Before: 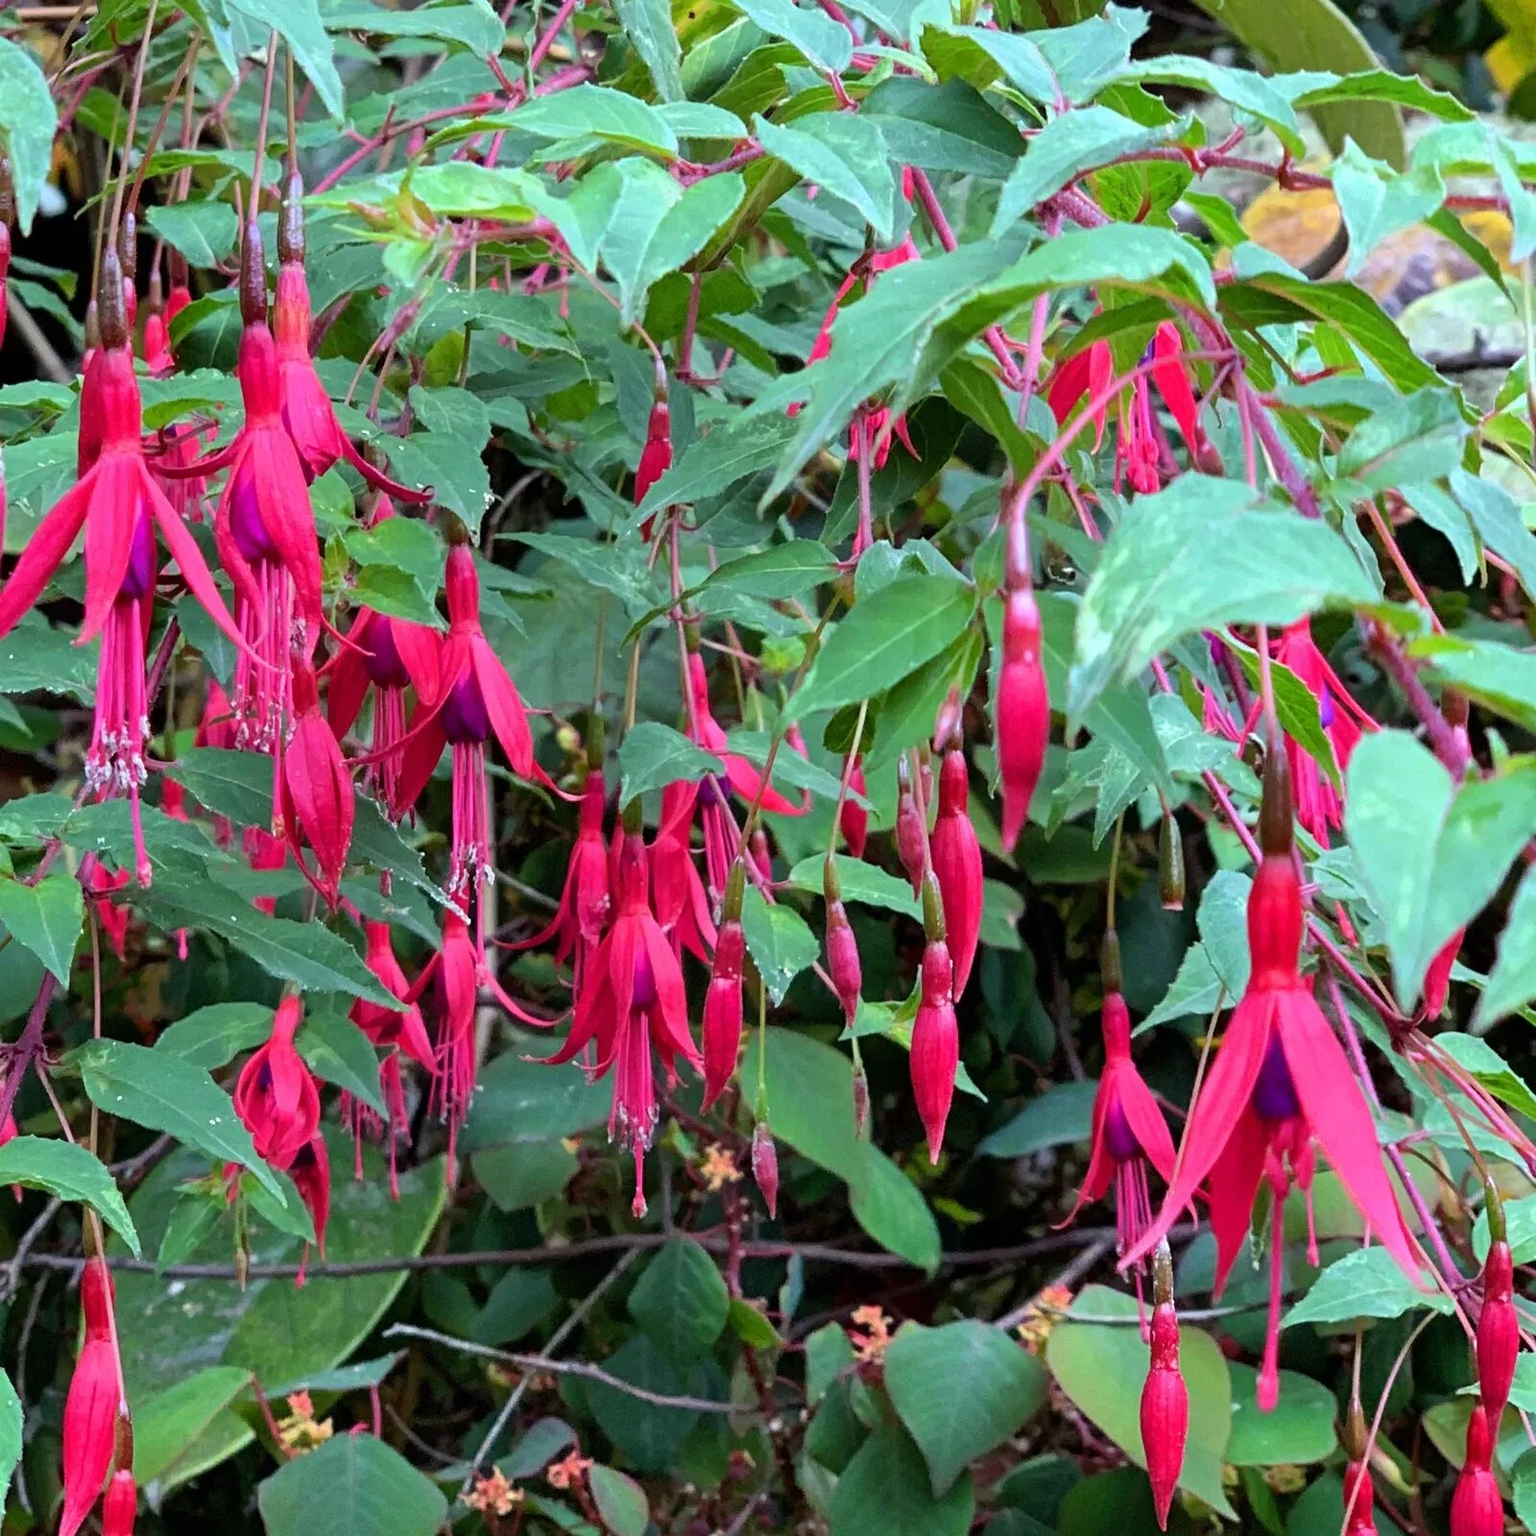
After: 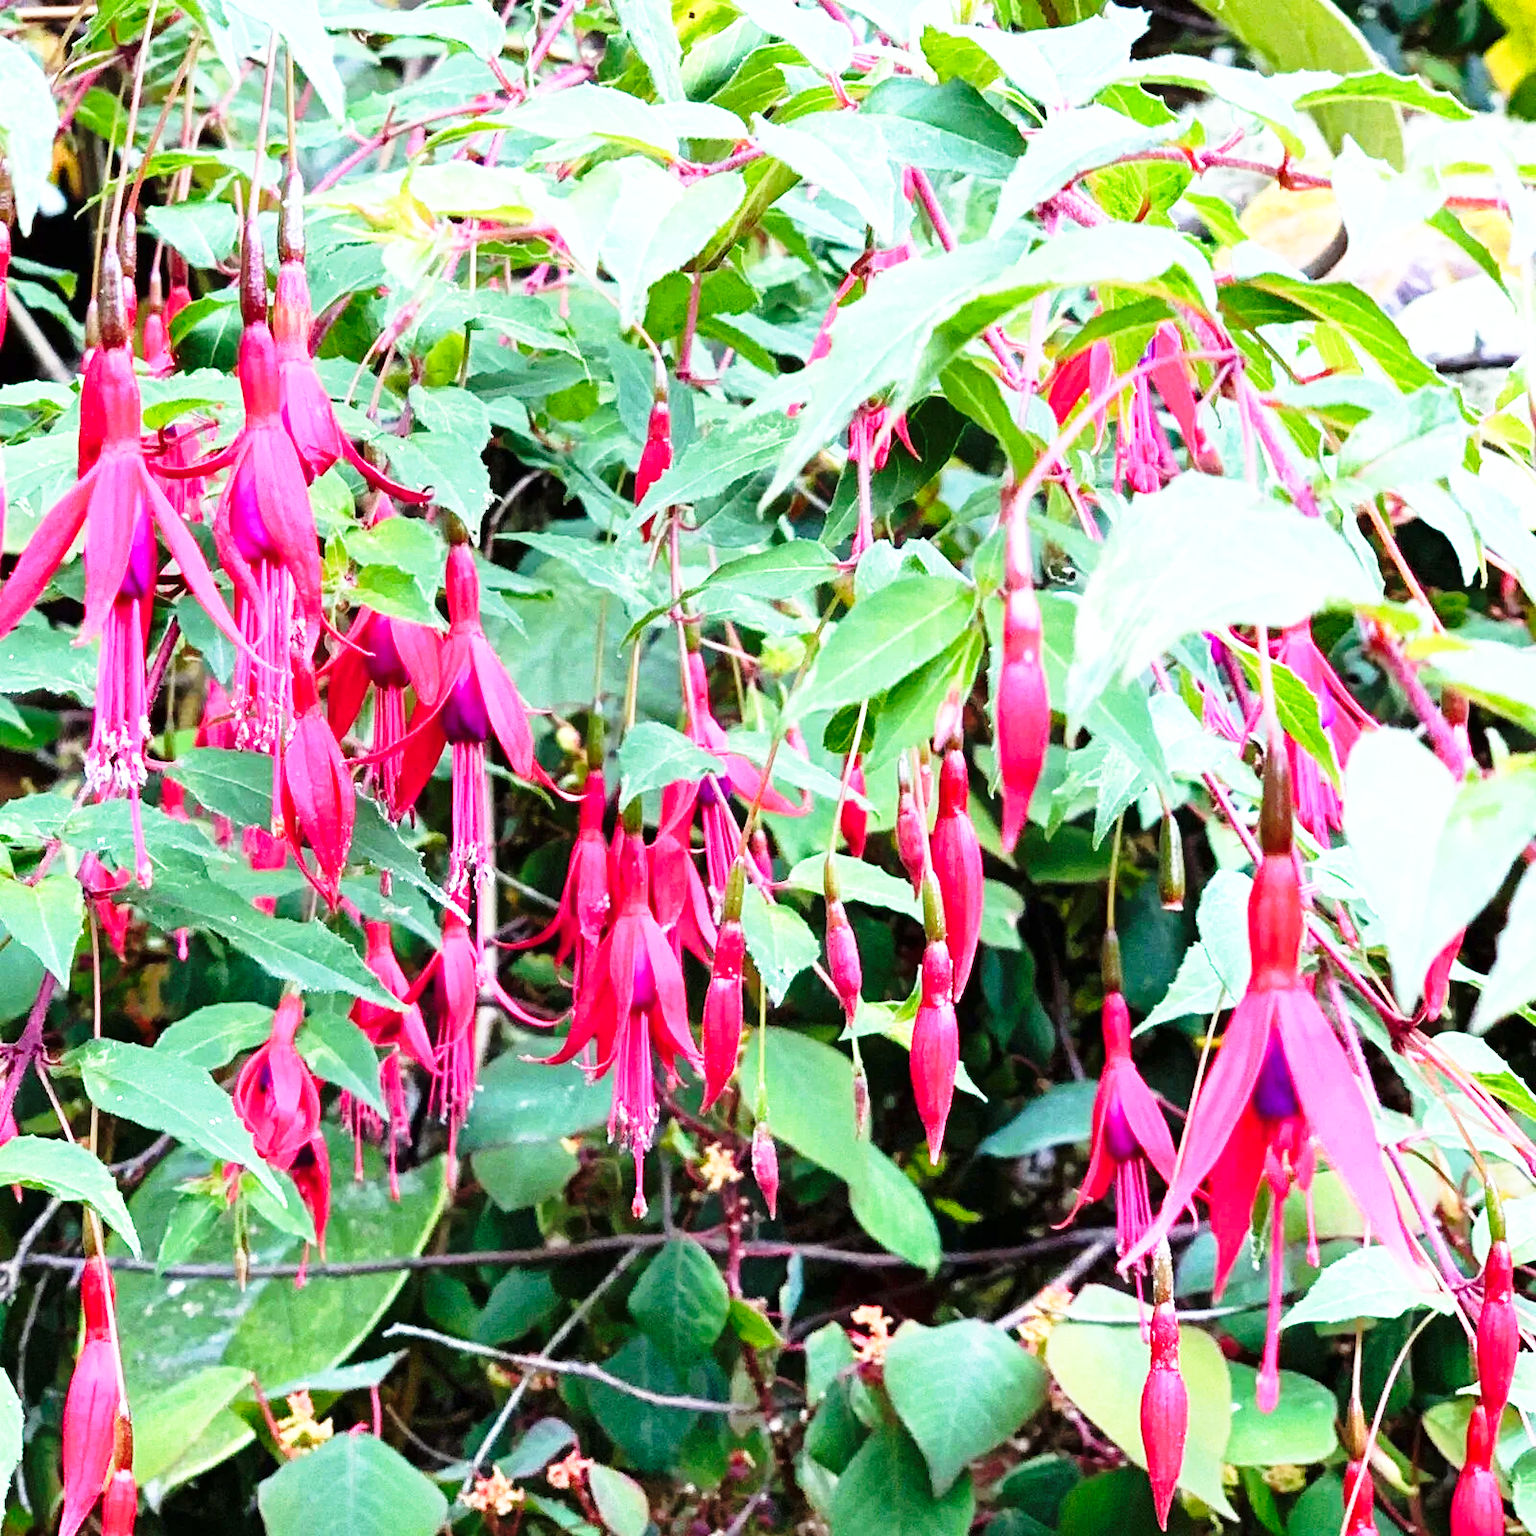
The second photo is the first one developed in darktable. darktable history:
exposure: exposure 0.485 EV, compensate highlight preservation false
base curve: curves: ch0 [(0, 0) (0.026, 0.03) (0.109, 0.232) (0.351, 0.748) (0.669, 0.968) (1, 1)], preserve colors none
